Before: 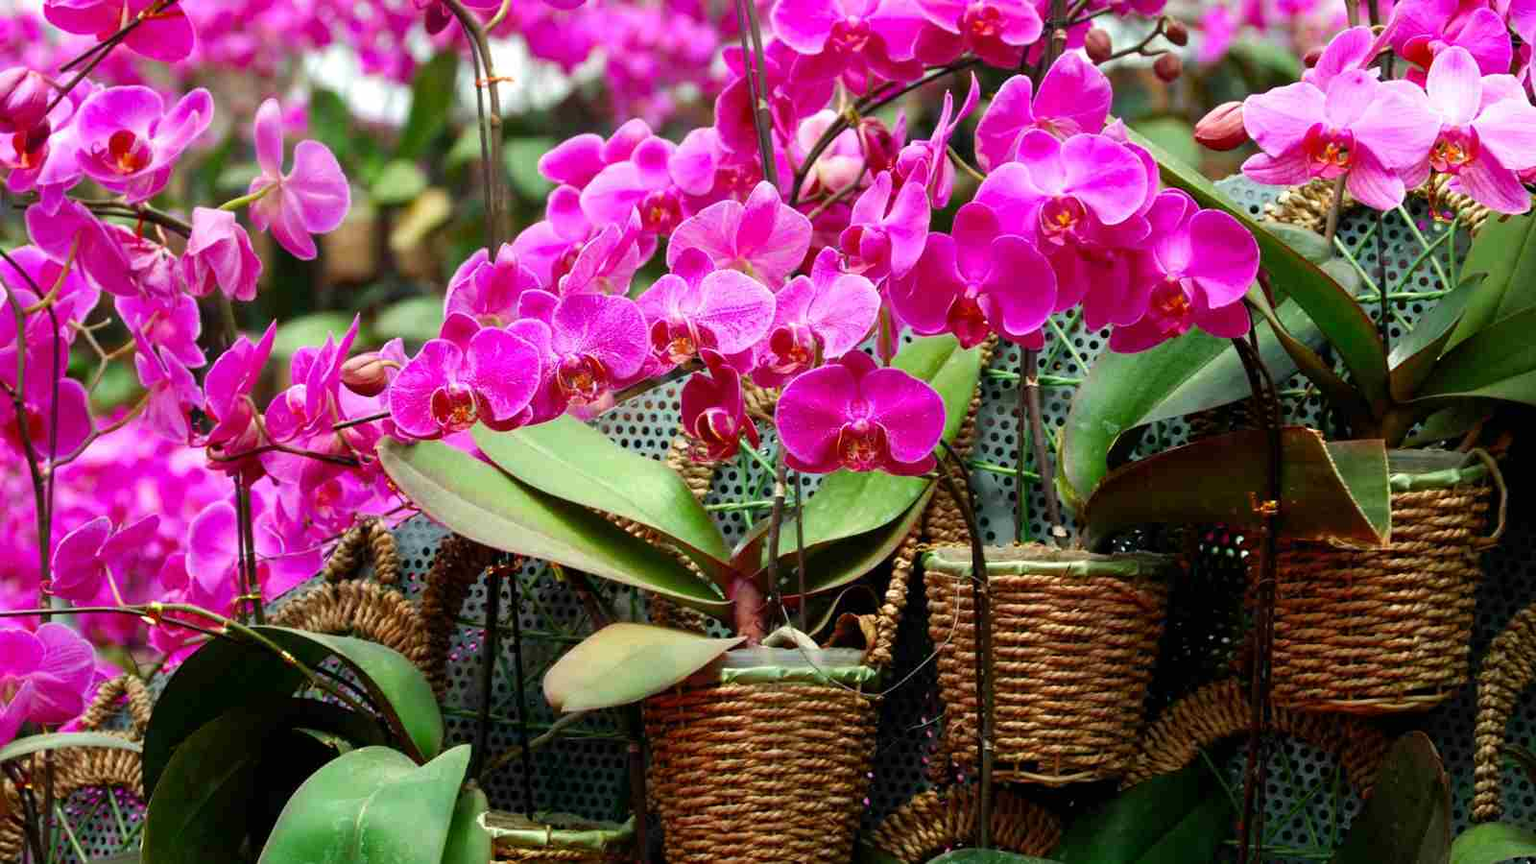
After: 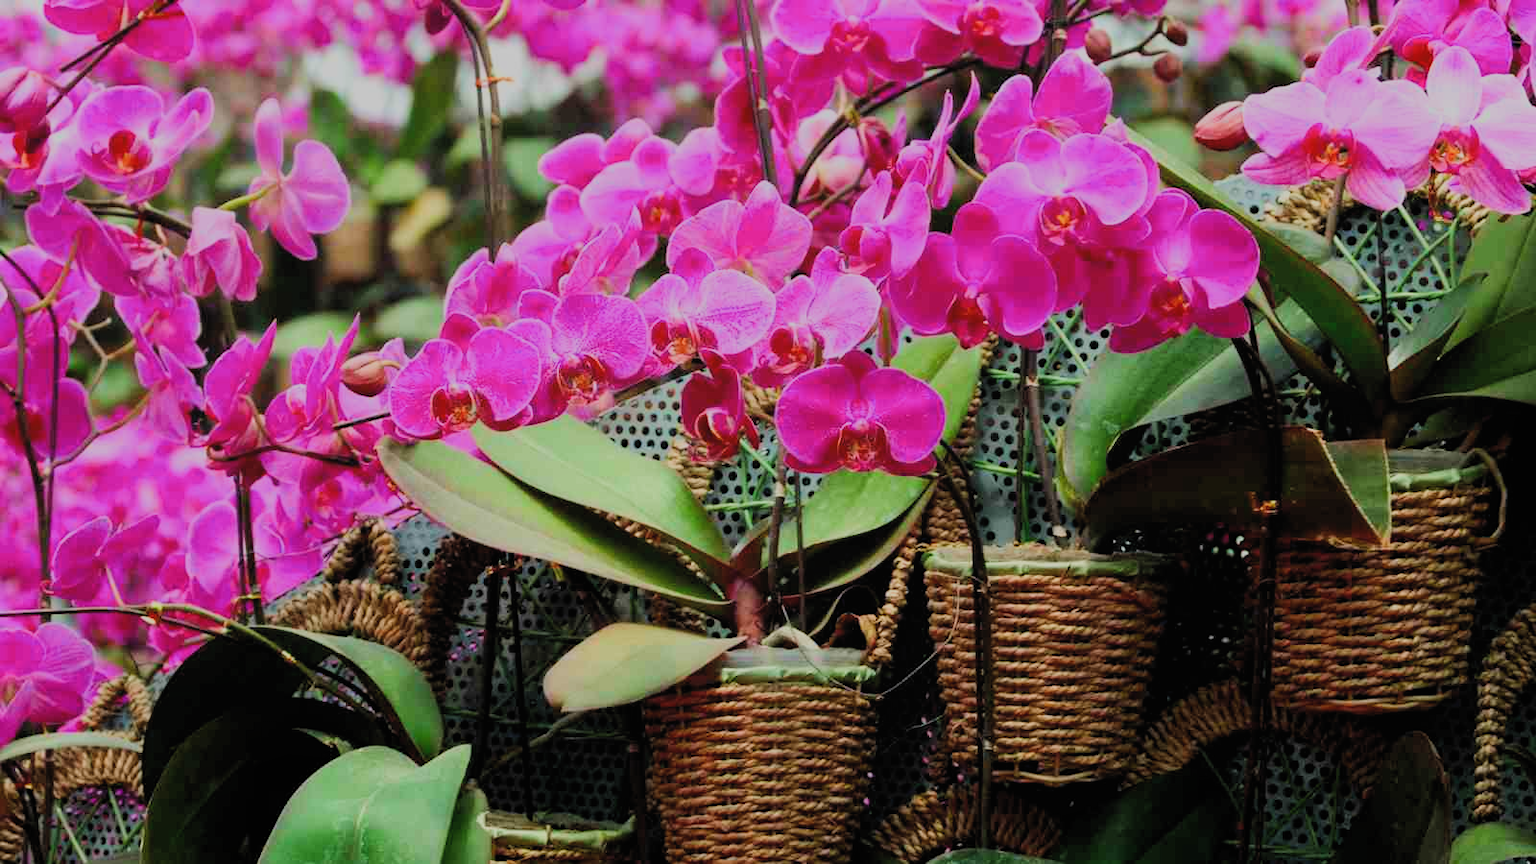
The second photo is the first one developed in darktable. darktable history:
filmic rgb: black relative exposure -7.17 EV, white relative exposure 5.39 EV, threshold 2.99 EV, hardness 3.02, preserve chrominance RGB euclidean norm, color science v5 (2021), contrast in shadows safe, contrast in highlights safe, enable highlight reconstruction true
local contrast: mode bilateral grid, contrast 100, coarseness 100, detail 91%, midtone range 0.2
